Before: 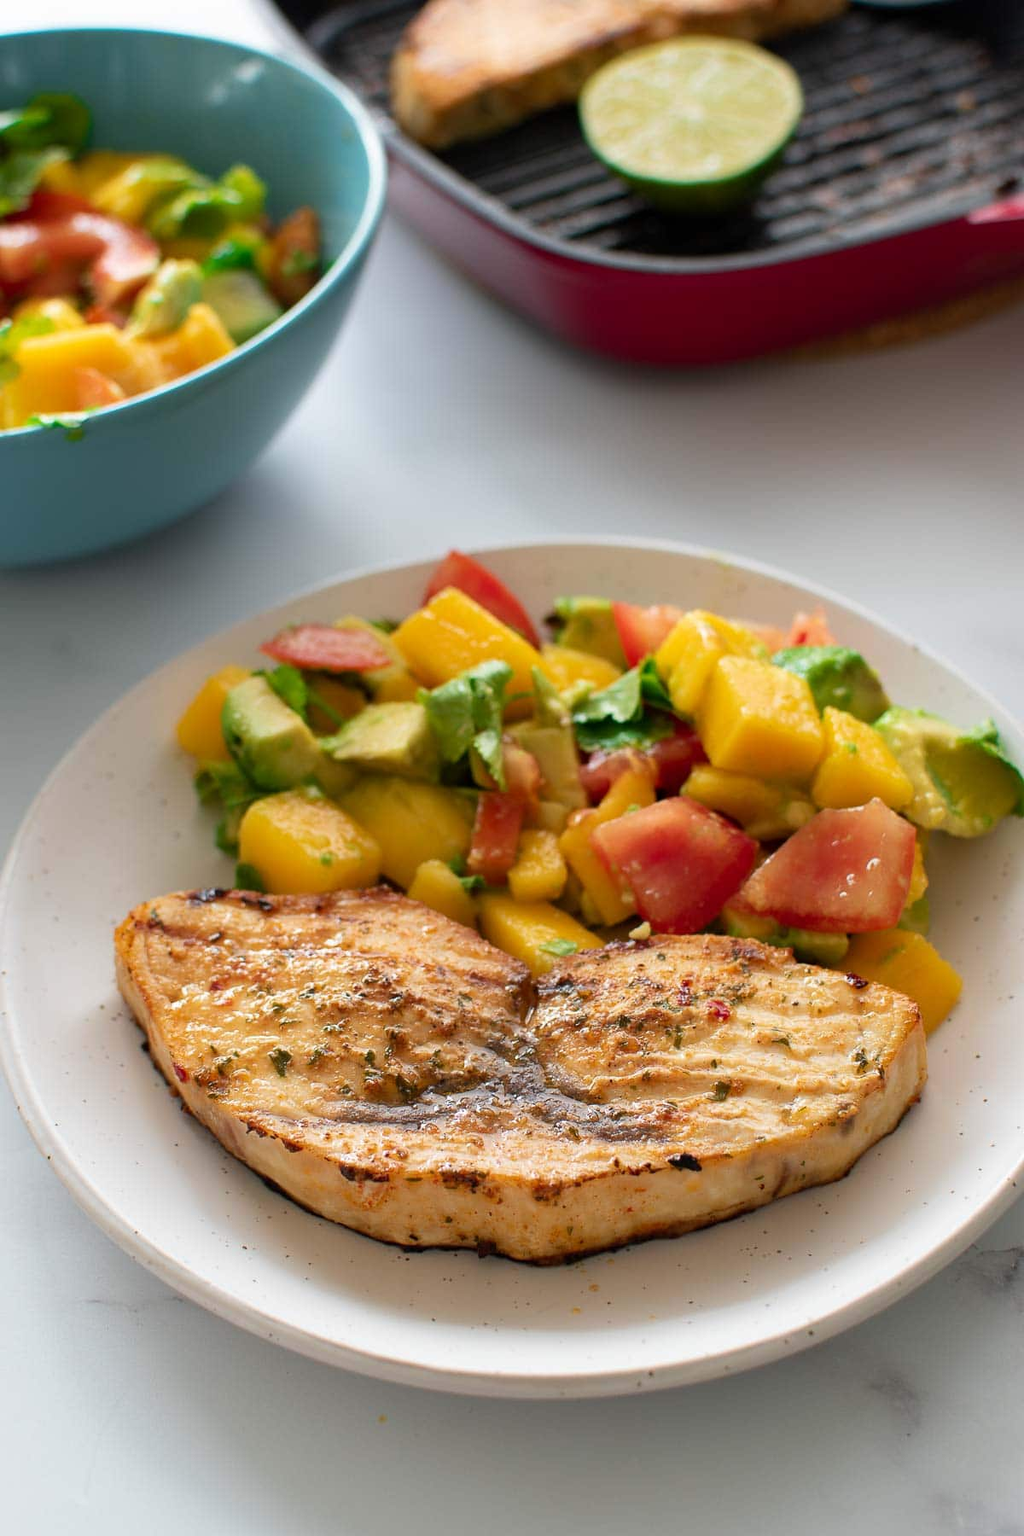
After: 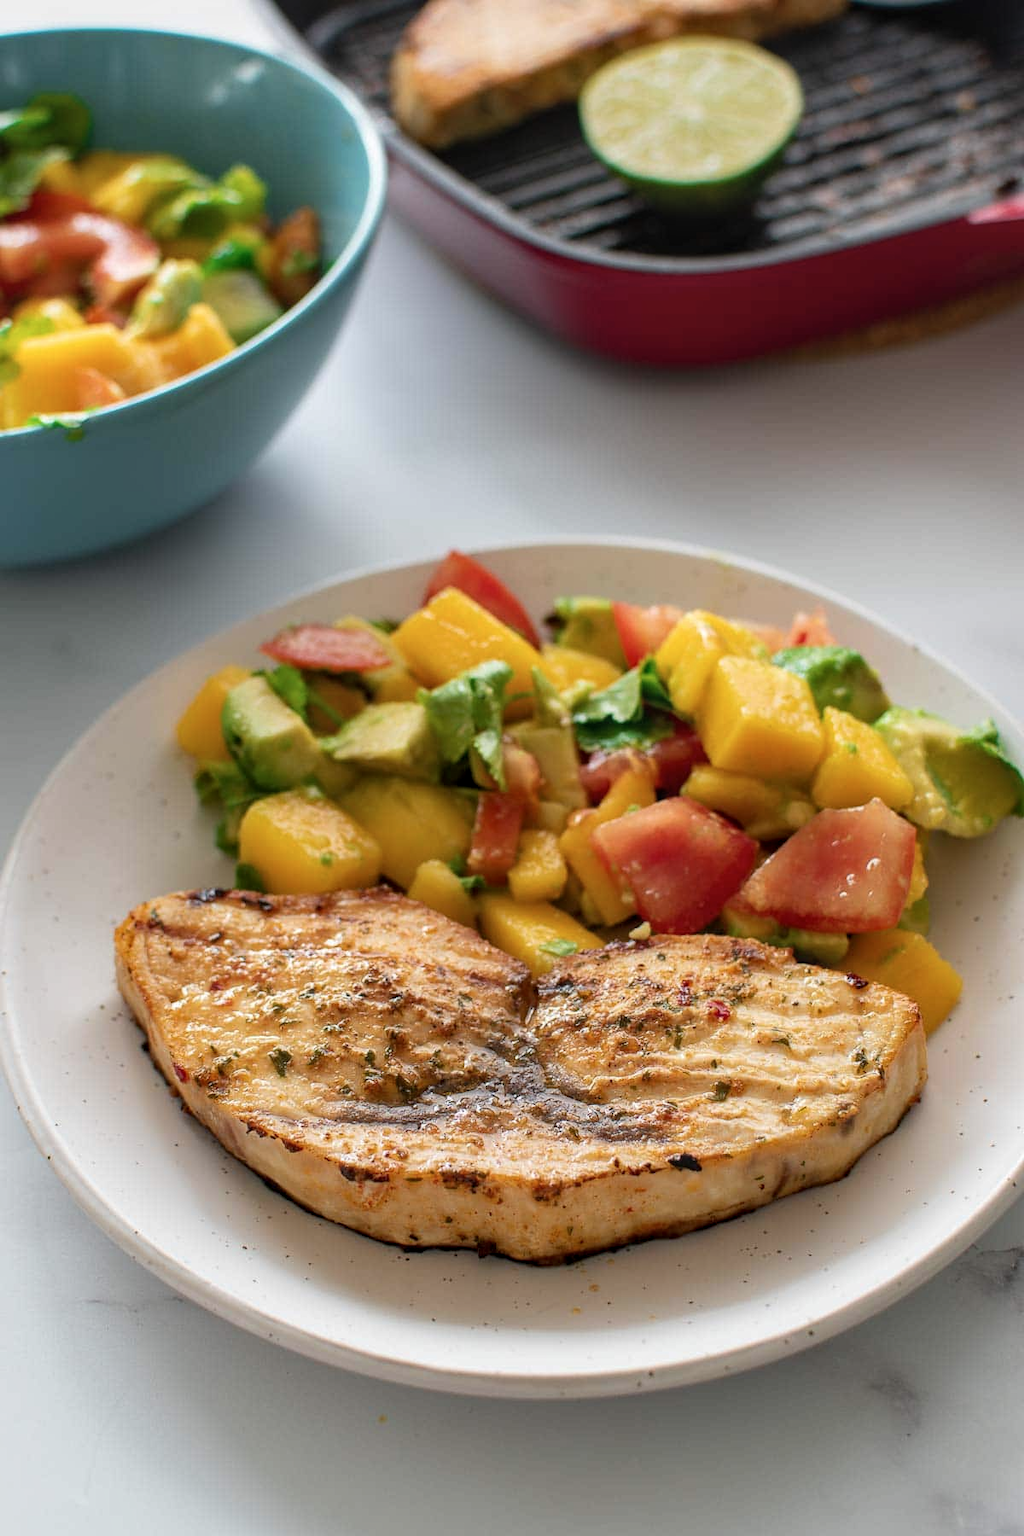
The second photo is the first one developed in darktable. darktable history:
local contrast: detail 130%
contrast brightness saturation: contrast -0.091, saturation -0.091
